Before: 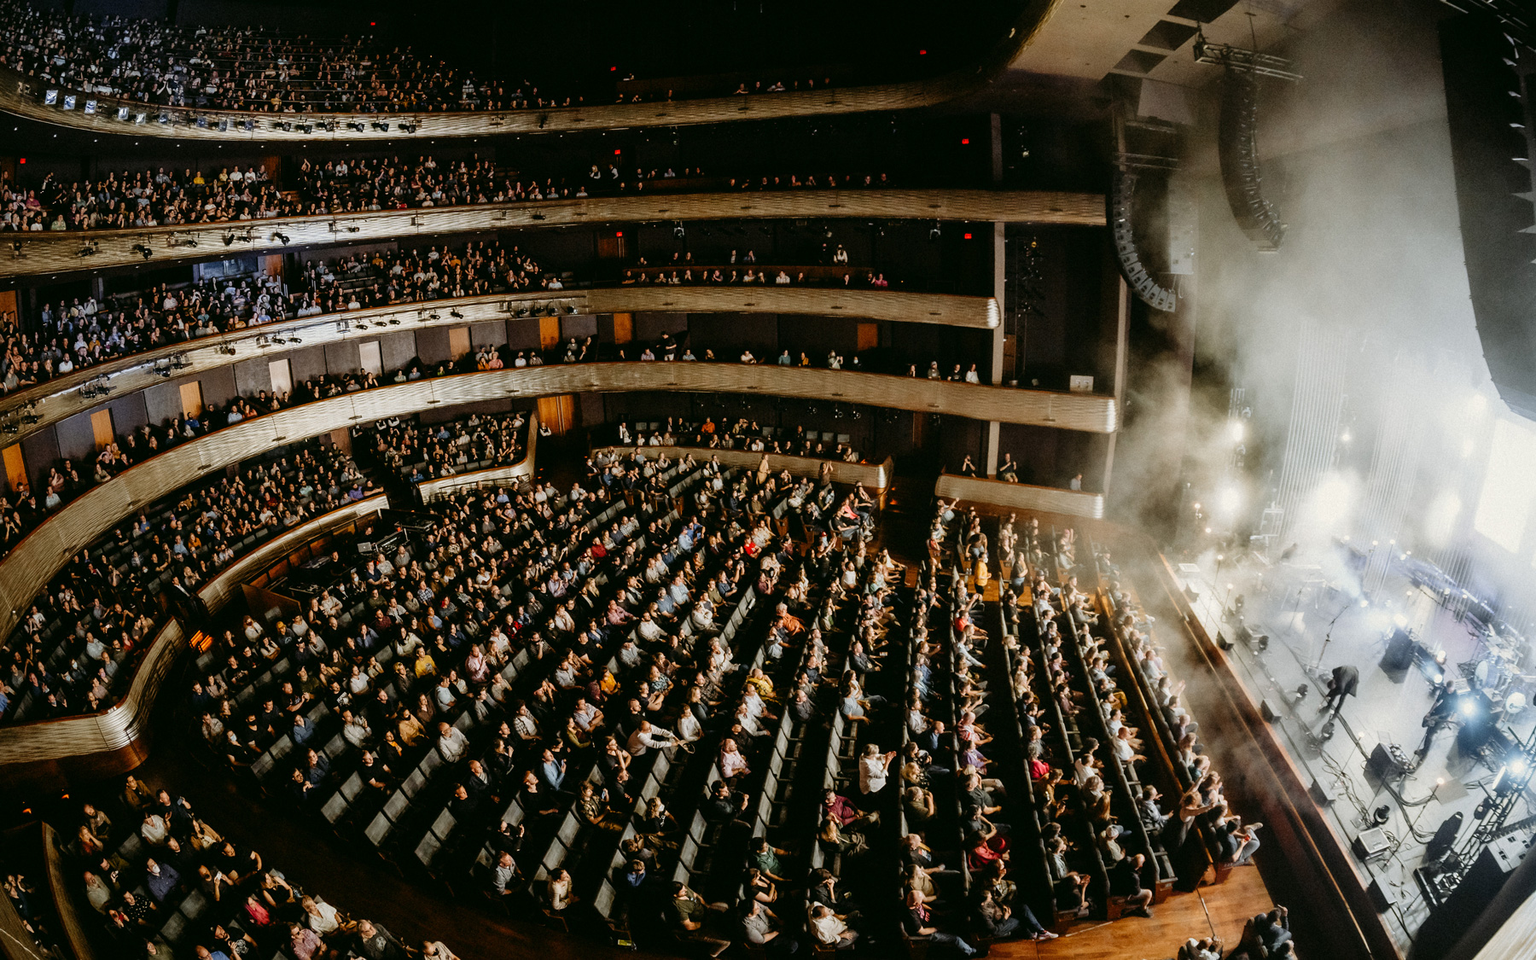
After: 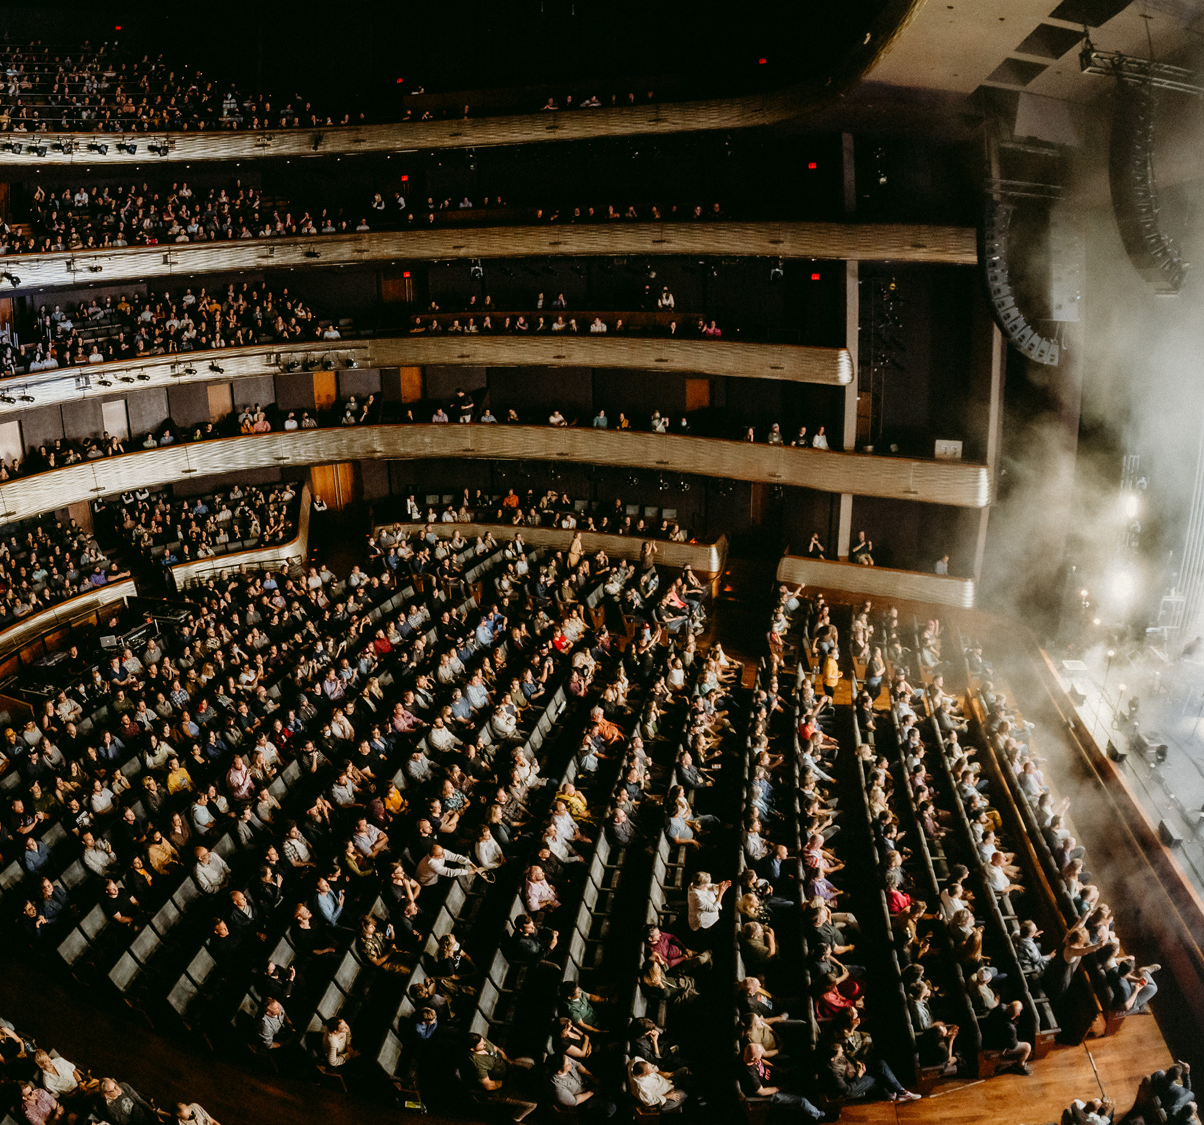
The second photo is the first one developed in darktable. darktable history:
crop and rotate: left 17.725%, right 15.376%
